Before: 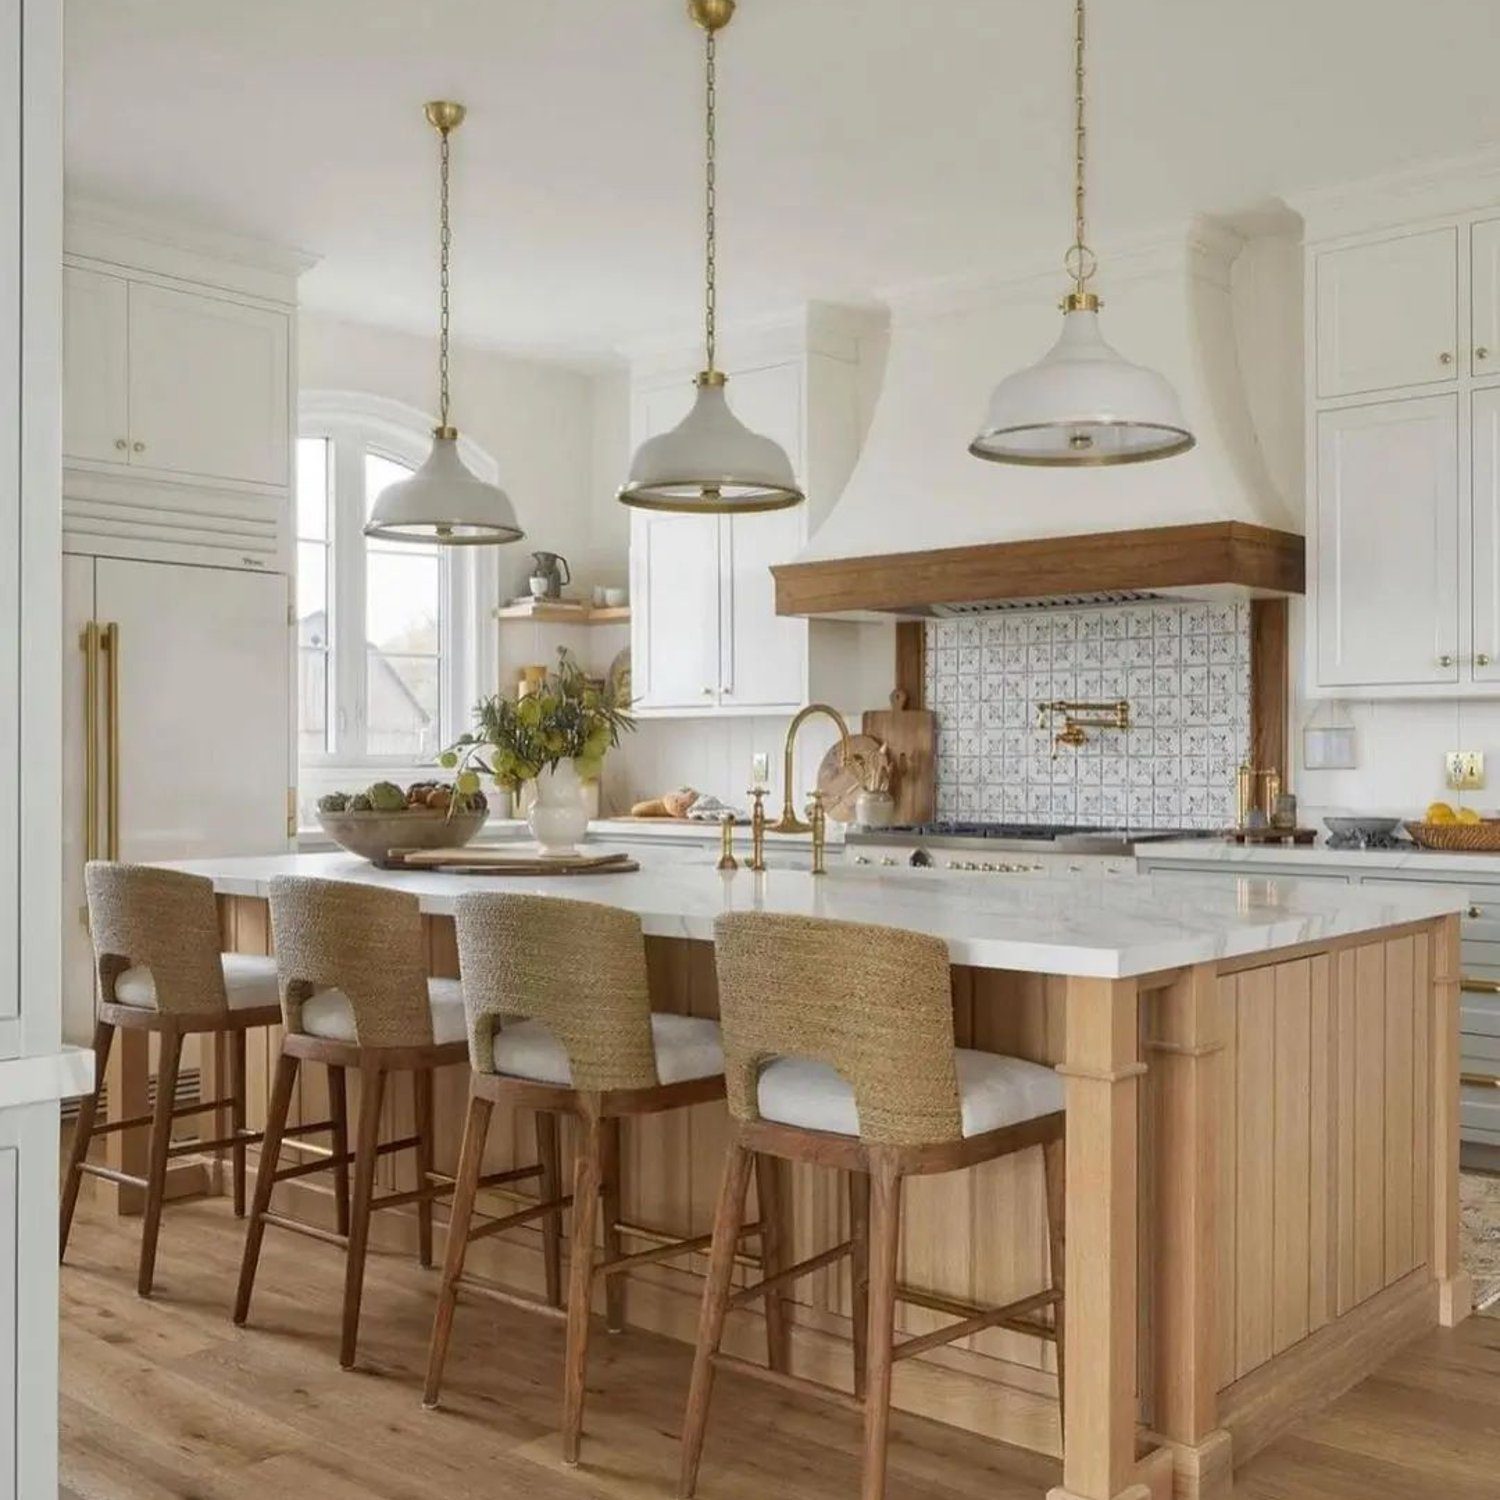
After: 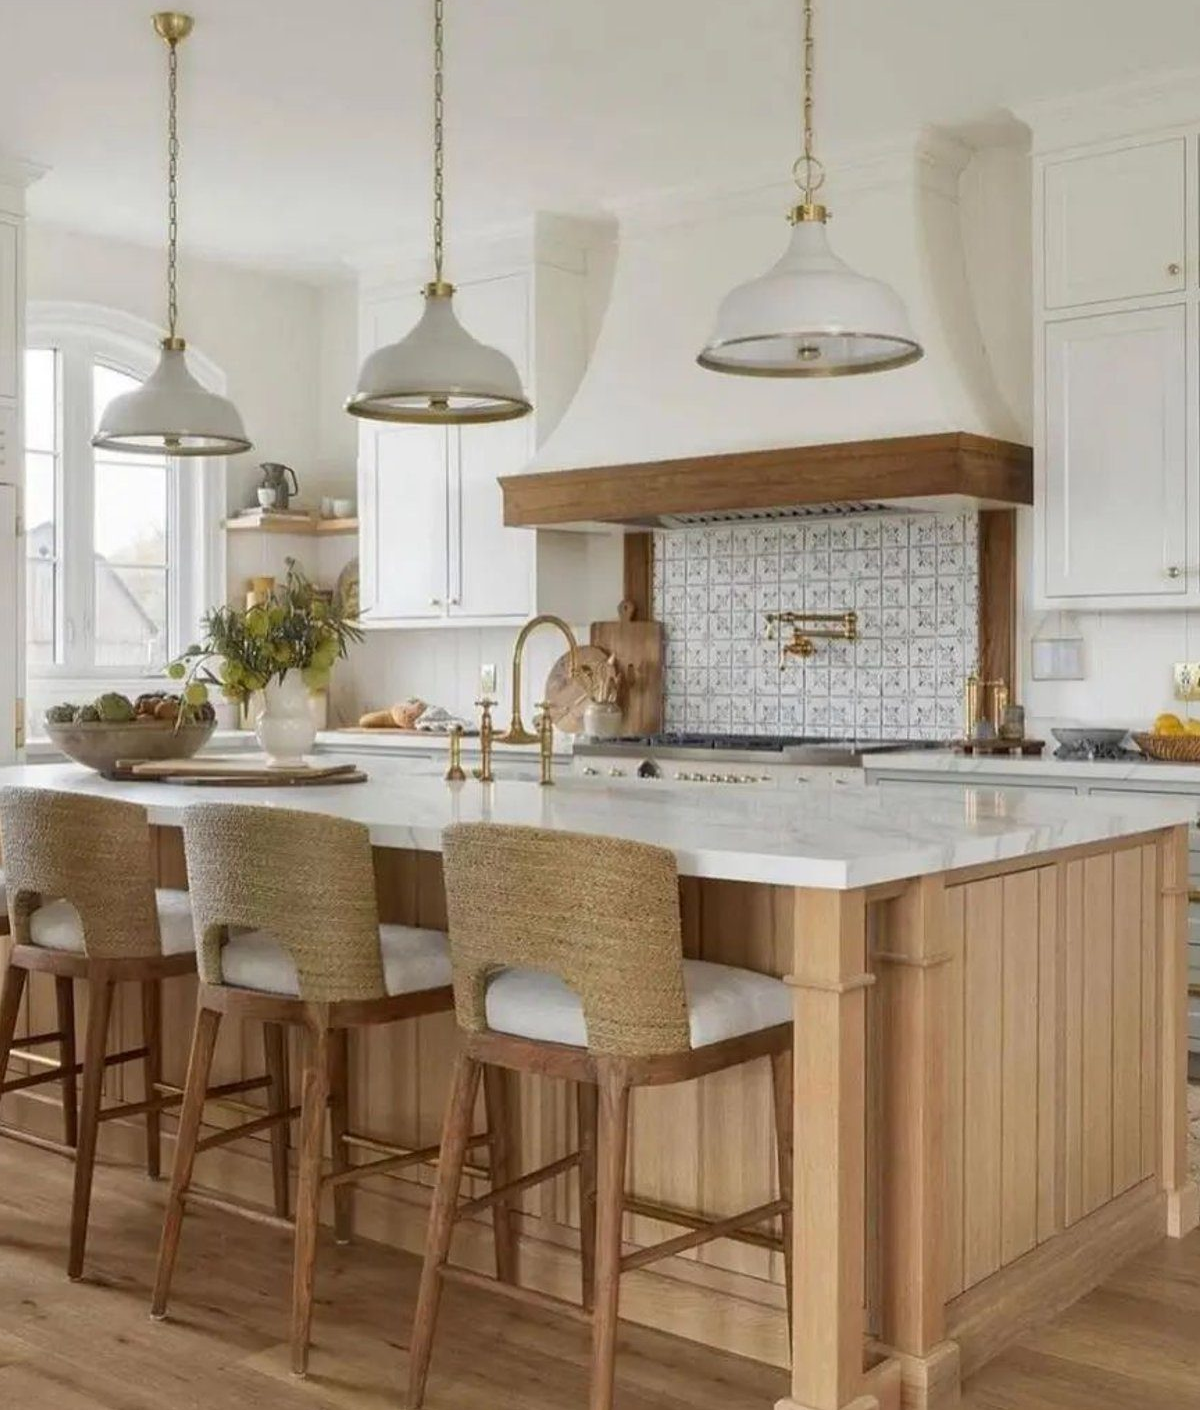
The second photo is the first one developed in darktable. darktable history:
crop and rotate: left 18.16%, top 6%, right 1.776%
contrast brightness saturation: contrast 0.052
